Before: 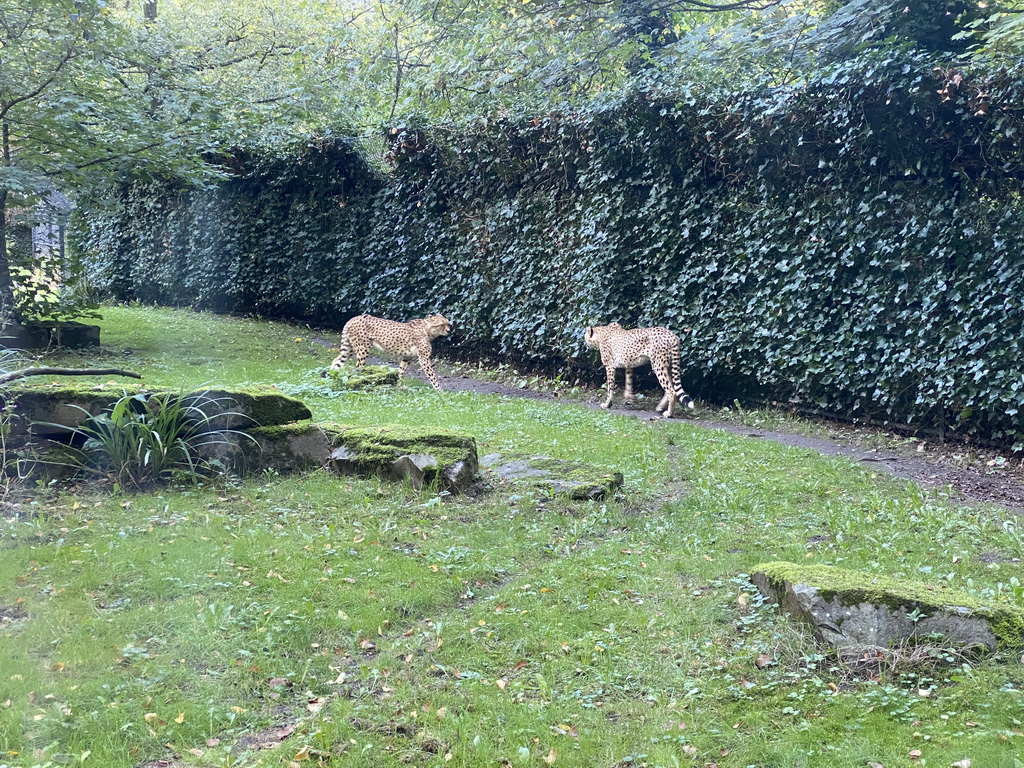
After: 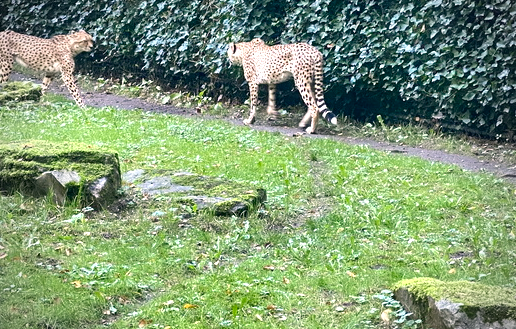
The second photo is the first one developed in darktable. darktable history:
vignetting: fall-off start 75.22%, width/height ratio 1.086
exposure: black level correction 0.001, exposure 0.498 EV, compensate highlight preservation false
color correction: highlights a* 4.42, highlights b* 4.91, shadows a* -7.83, shadows b* 4.65
crop: left 34.937%, top 37.108%, right 14.621%, bottom 20.046%
shadows and highlights: low approximation 0.01, soften with gaussian
